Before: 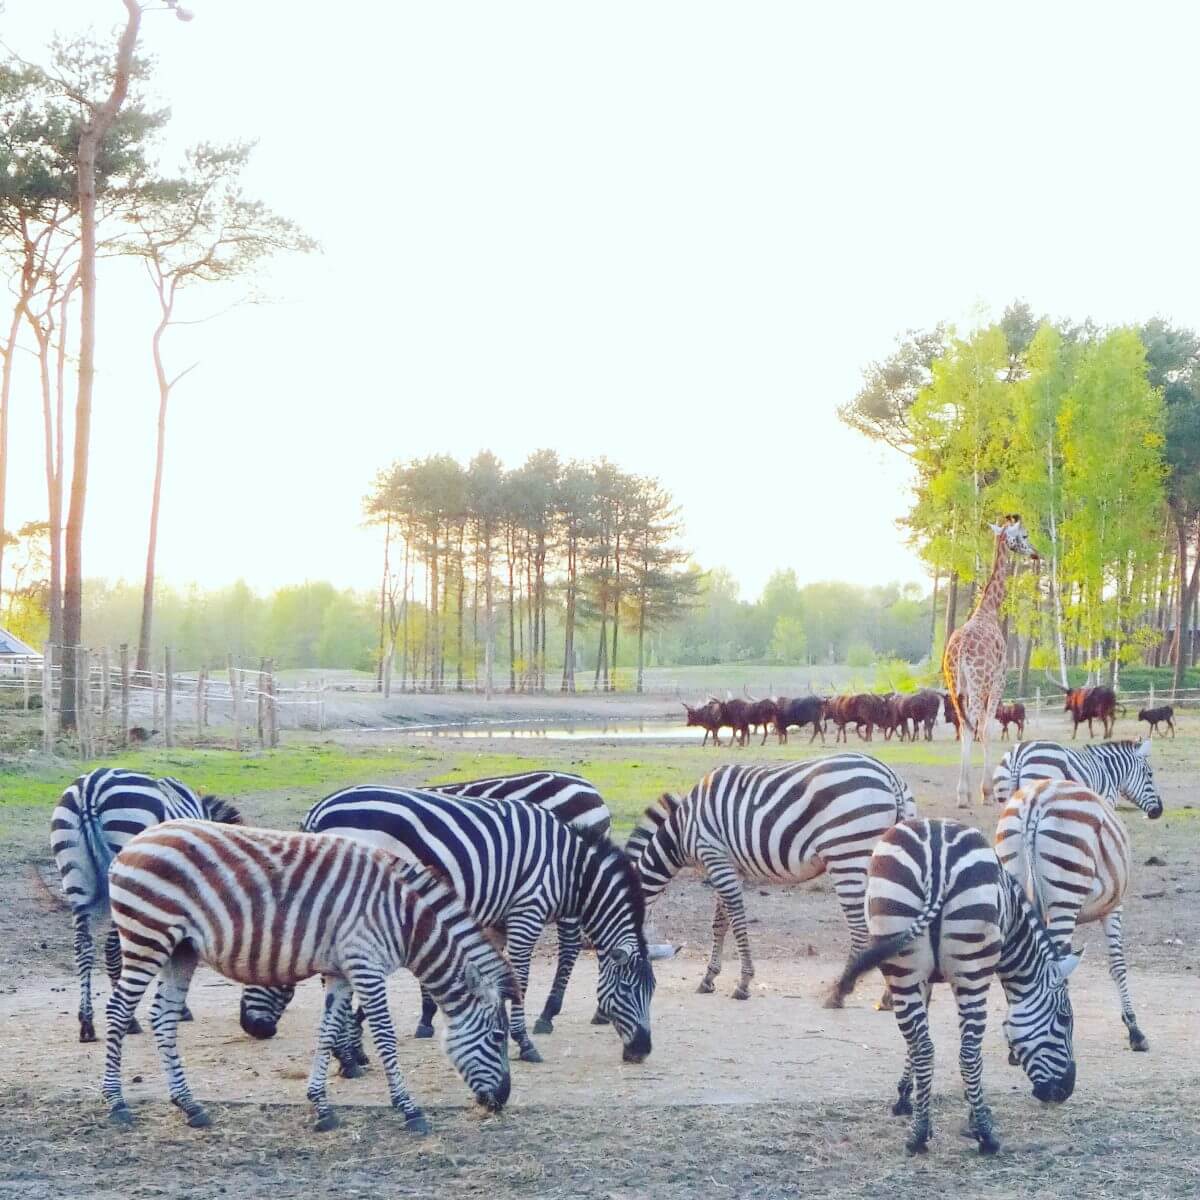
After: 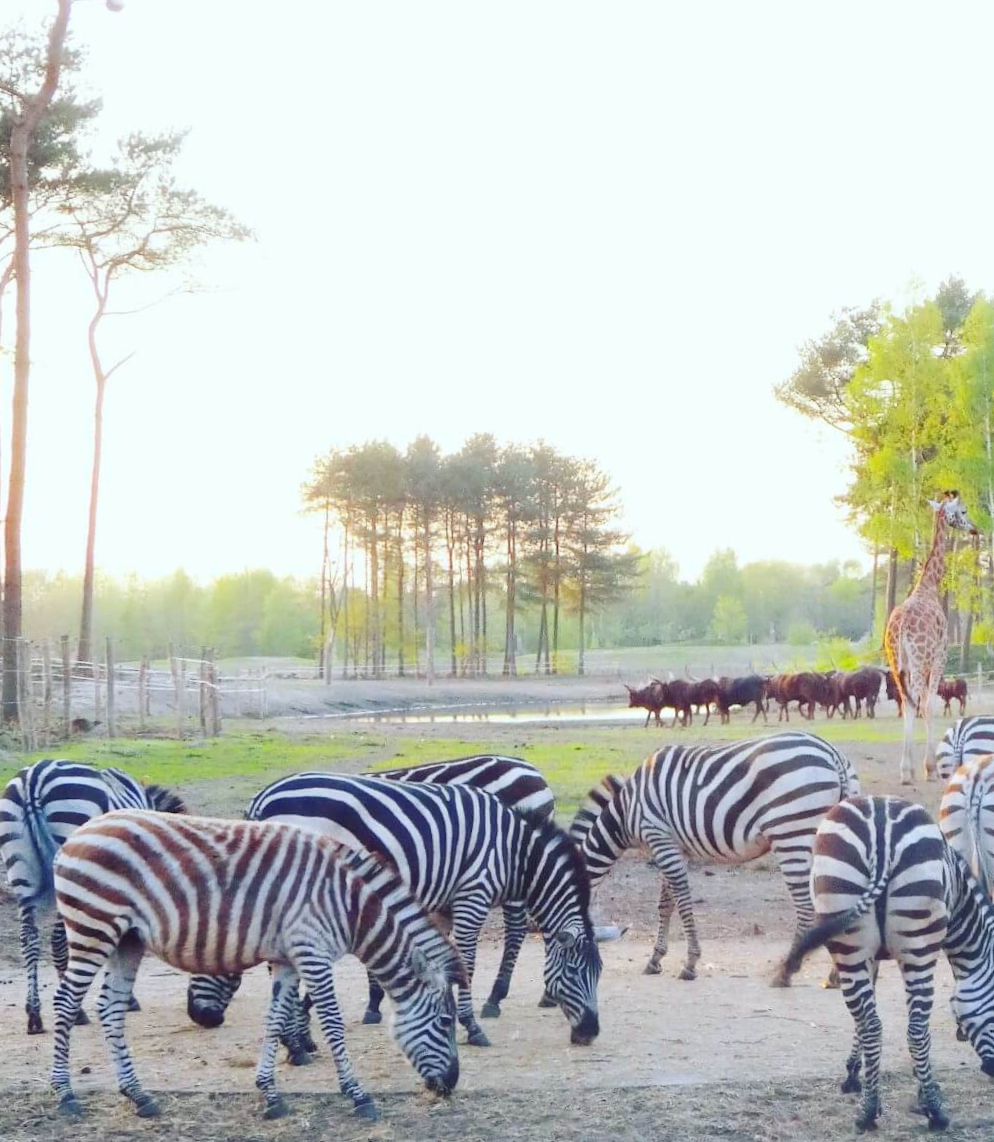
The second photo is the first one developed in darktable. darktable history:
crop and rotate: angle 1°, left 4.281%, top 0.642%, right 11.383%, bottom 2.486%
contrast equalizer: y [[0.5 ×4, 0.483, 0.43], [0.5 ×6], [0.5 ×6], [0 ×6], [0 ×6]]
